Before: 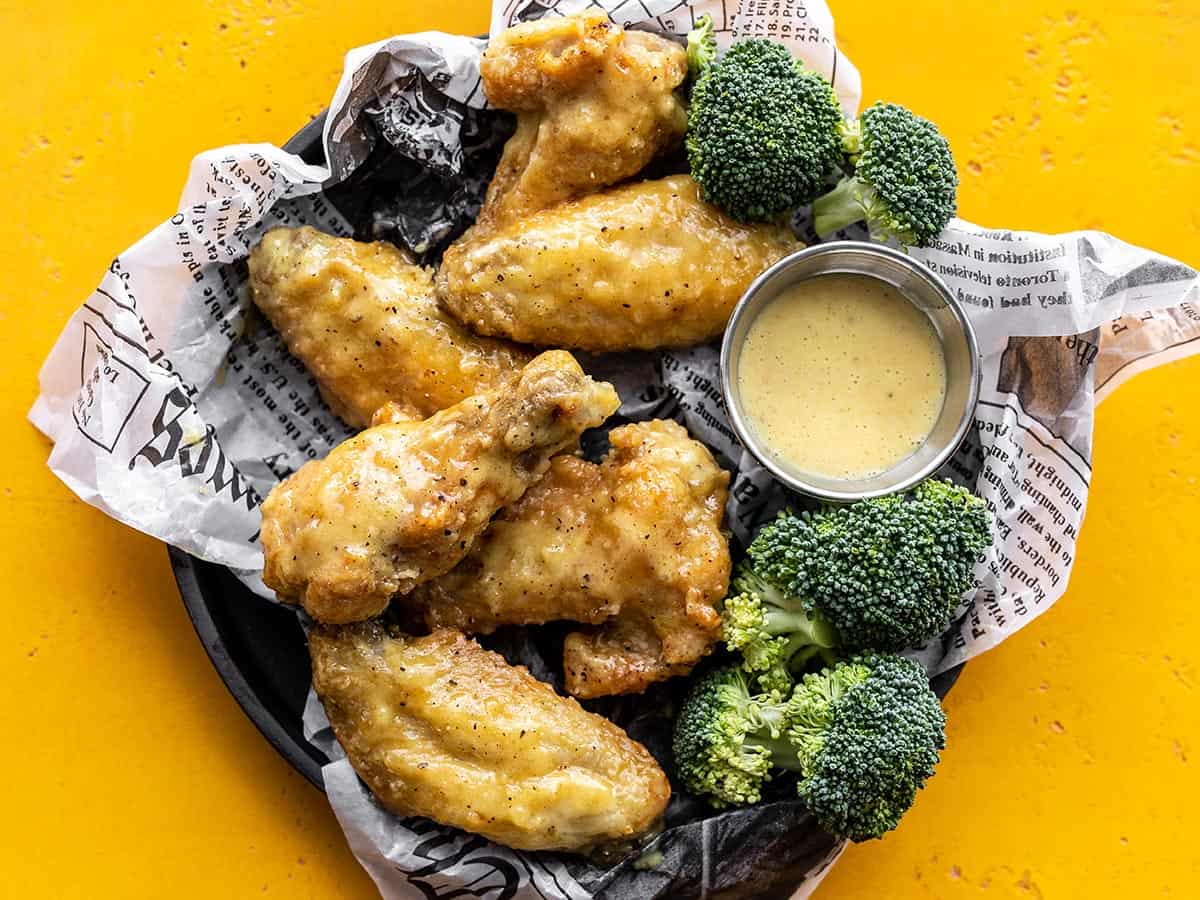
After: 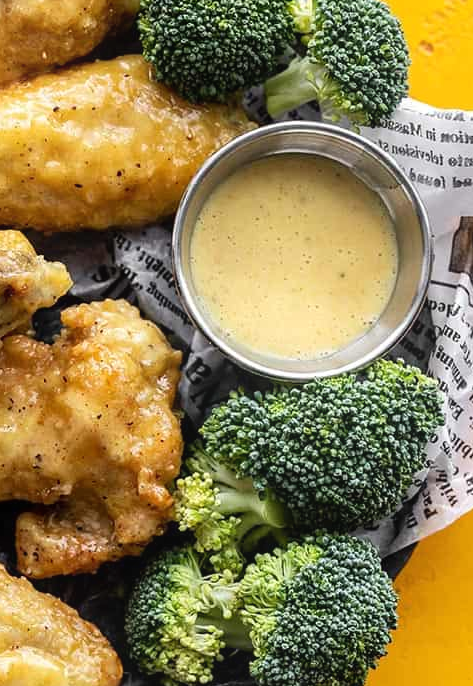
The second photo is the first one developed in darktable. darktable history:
crop: left 45.721%, top 13.393%, right 14.118%, bottom 10.01%
bloom: size 15%, threshold 97%, strength 7%
